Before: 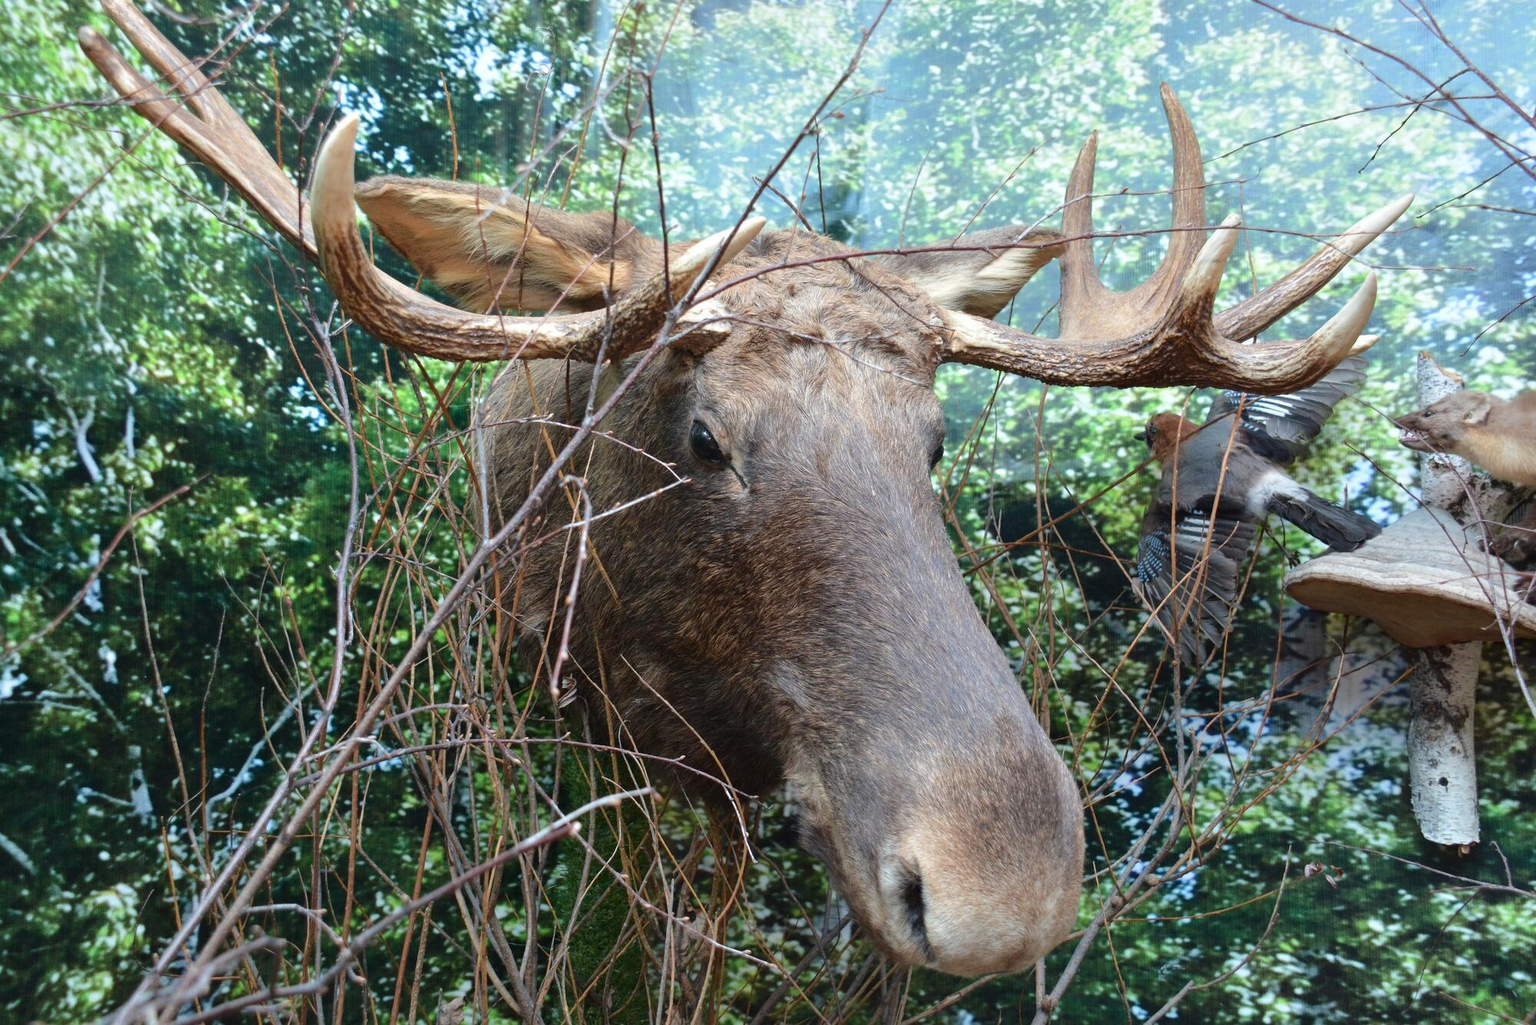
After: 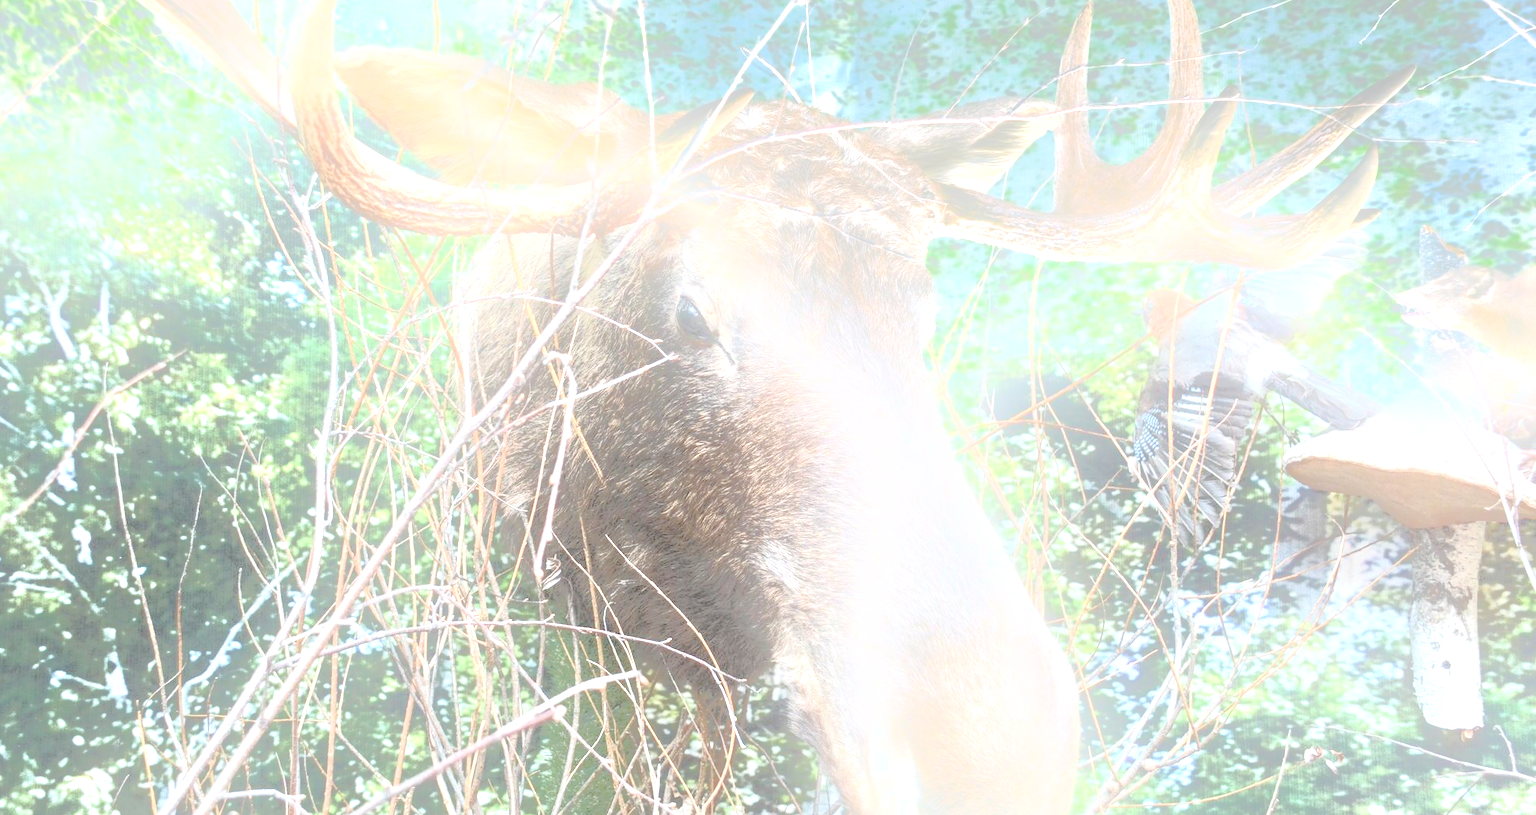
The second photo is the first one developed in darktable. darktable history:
exposure: exposure 2.04 EV, compensate highlight preservation false
crop and rotate: left 1.814%, top 12.818%, right 0.25%, bottom 9.225%
color balance rgb: global vibrance 6.81%, saturation formula JzAzBz (2021)
local contrast: on, module defaults
bloom: on, module defaults
contrast brightness saturation: brightness 0.18, saturation -0.5
tone equalizer: -8 EV -0.528 EV, -7 EV -0.319 EV, -6 EV -0.083 EV, -5 EV 0.413 EV, -4 EV 0.985 EV, -3 EV 0.791 EV, -2 EV -0.01 EV, -1 EV 0.14 EV, +0 EV -0.012 EV, smoothing 1
